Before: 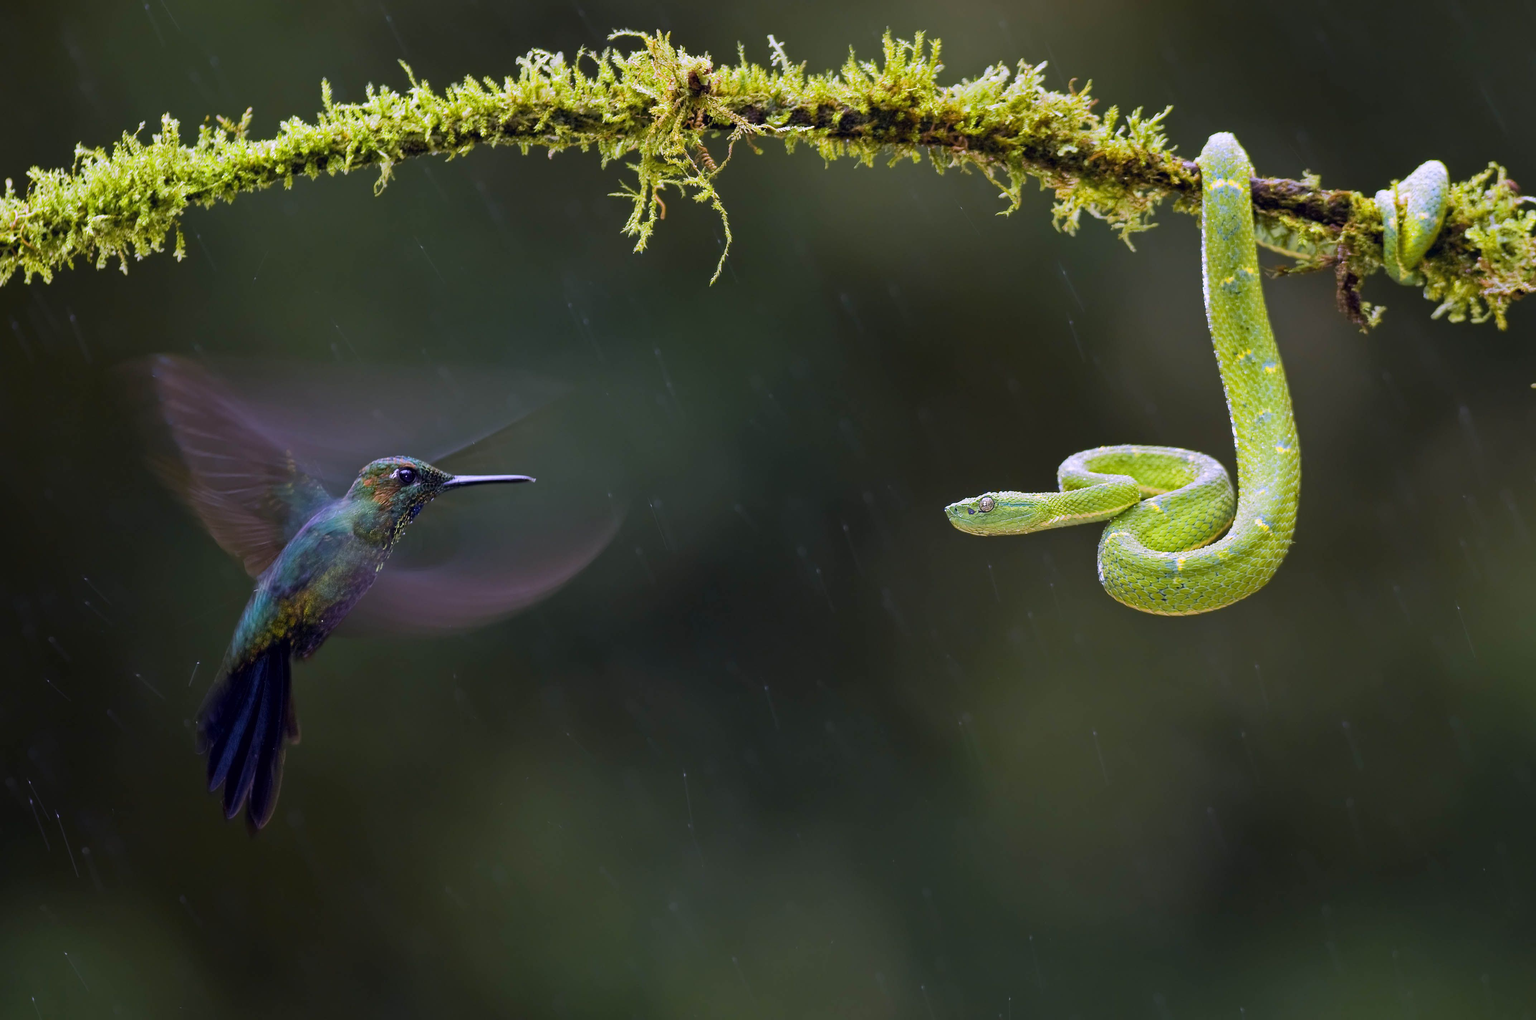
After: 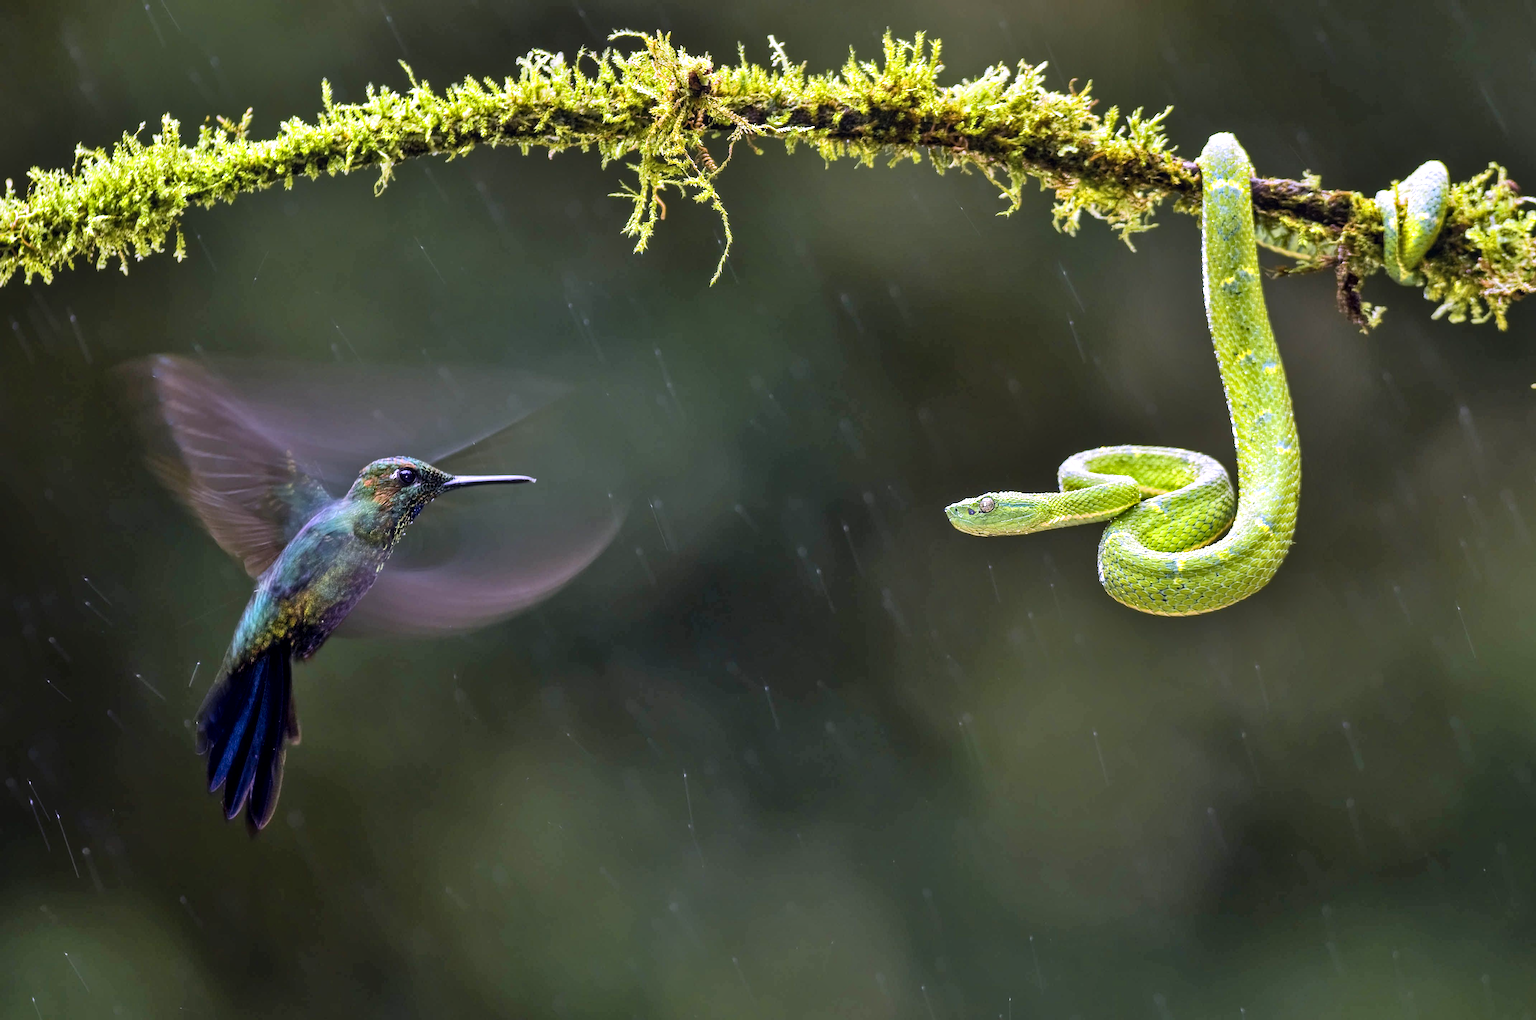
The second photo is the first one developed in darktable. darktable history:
local contrast: on, module defaults
tone equalizer: -8 EV -0.74 EV, -7 EV -0.728 EV, -6 EV -0.573 EV, -5 EV -0.371 EV, -3 EV 0.377 EV, -2 EV 0.6 EV, -1 EV 0.693 EV, +0 EV 0.746 EV, edges refinement/feathering 500, mask exposure compensation -1.57 EV, preserve details guided filter
shadows and highlights: shadows 60.2, soften with gaussian
